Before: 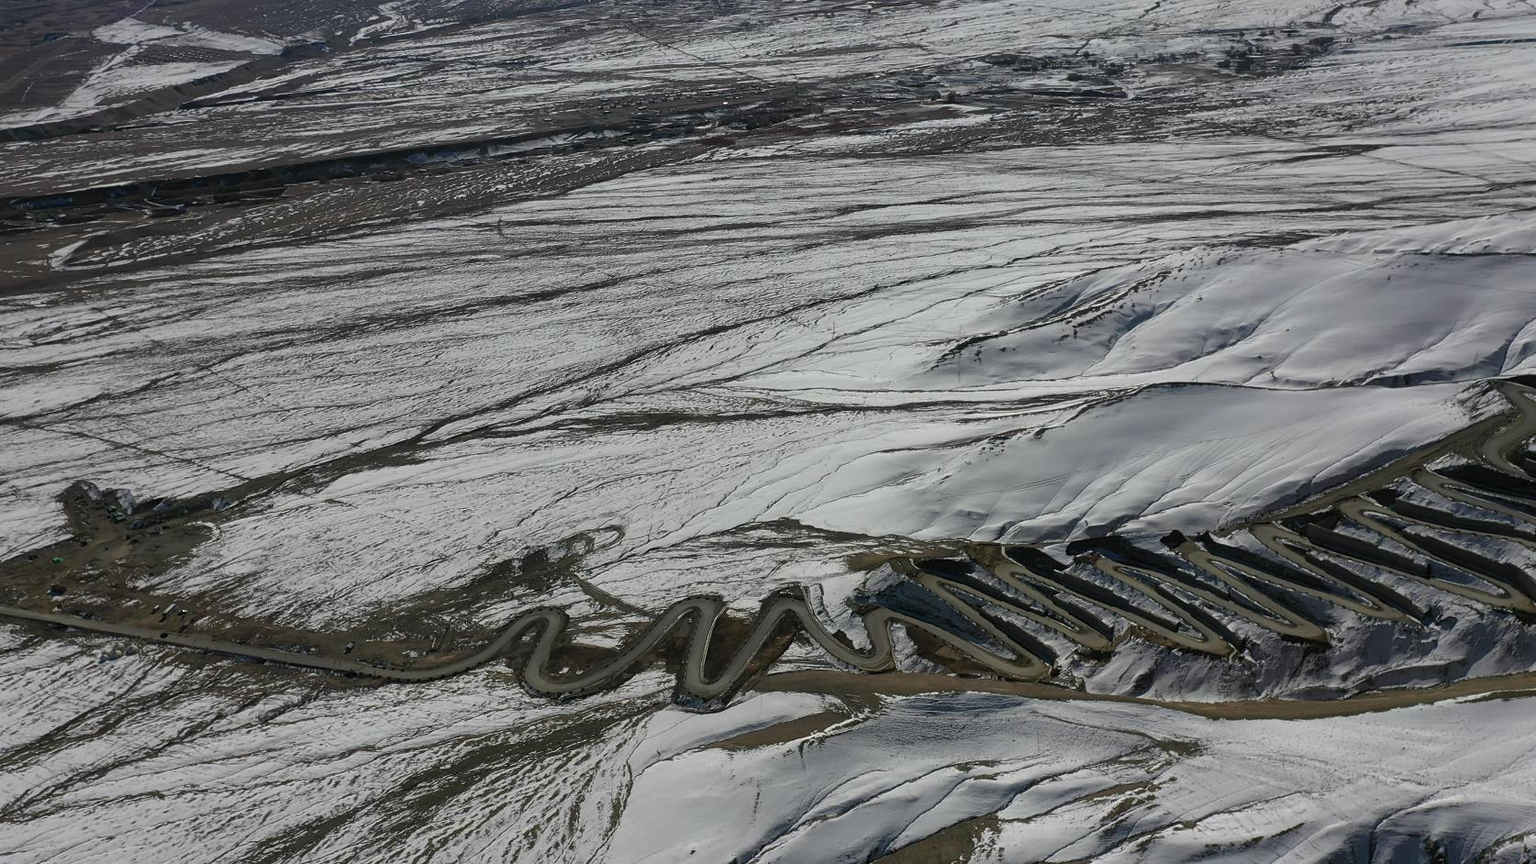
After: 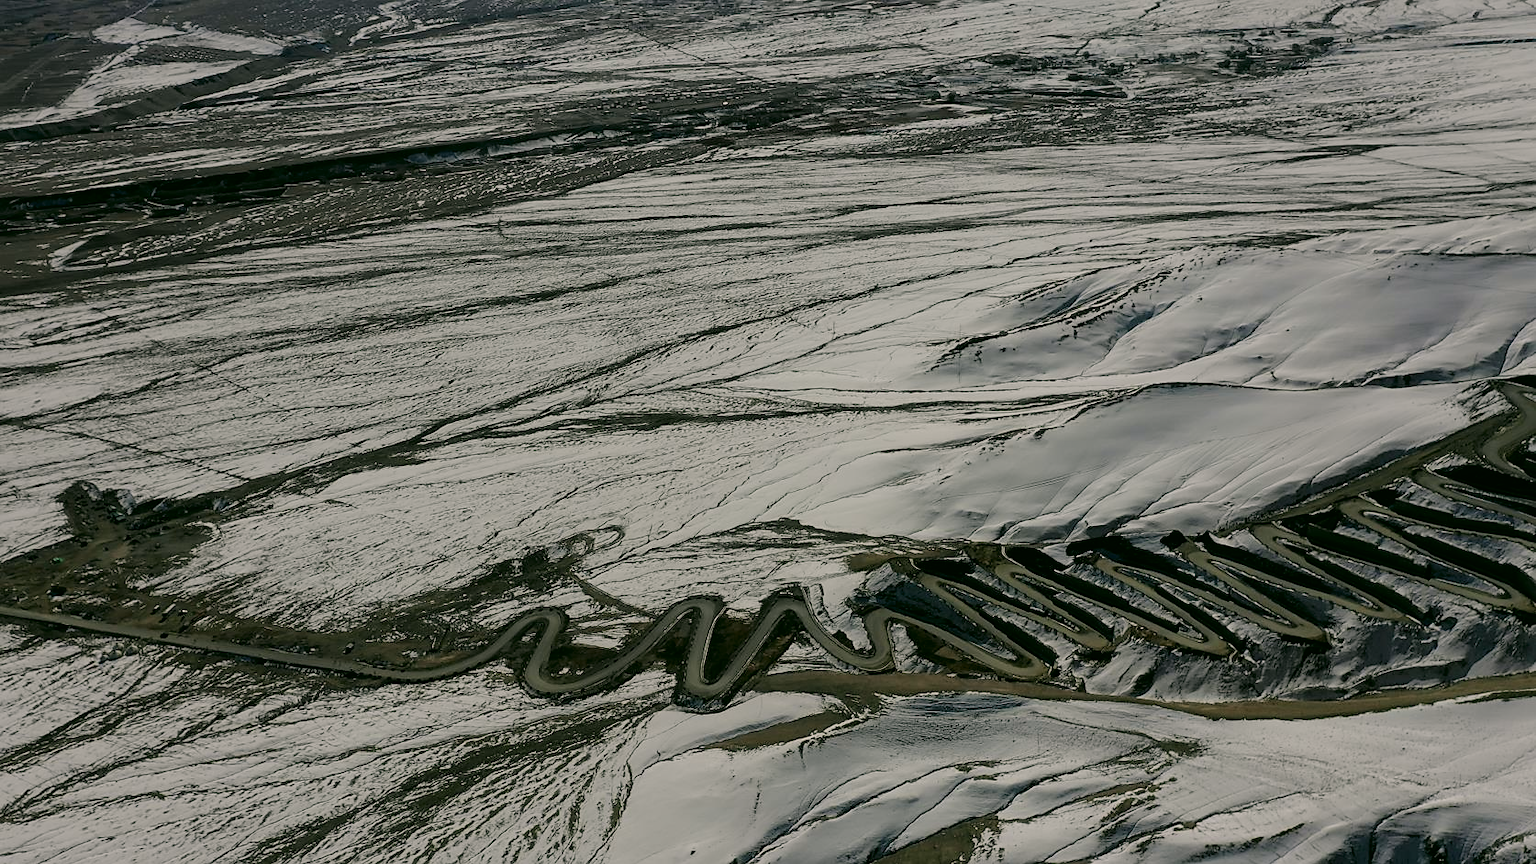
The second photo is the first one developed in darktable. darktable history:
sharpen: radius 1.56, amount 0.356, threshold 1.62
color correction: highlights a* 4.53, highlights b* 4.95, shadows a* -6.92, shadows b* 4.71
tone equalizer: mask exposure compensation -0.504 EV
filmic rgb: black relative exposure -7.34 EV, white relative exposure 5.09 EV, hardness 3.22
